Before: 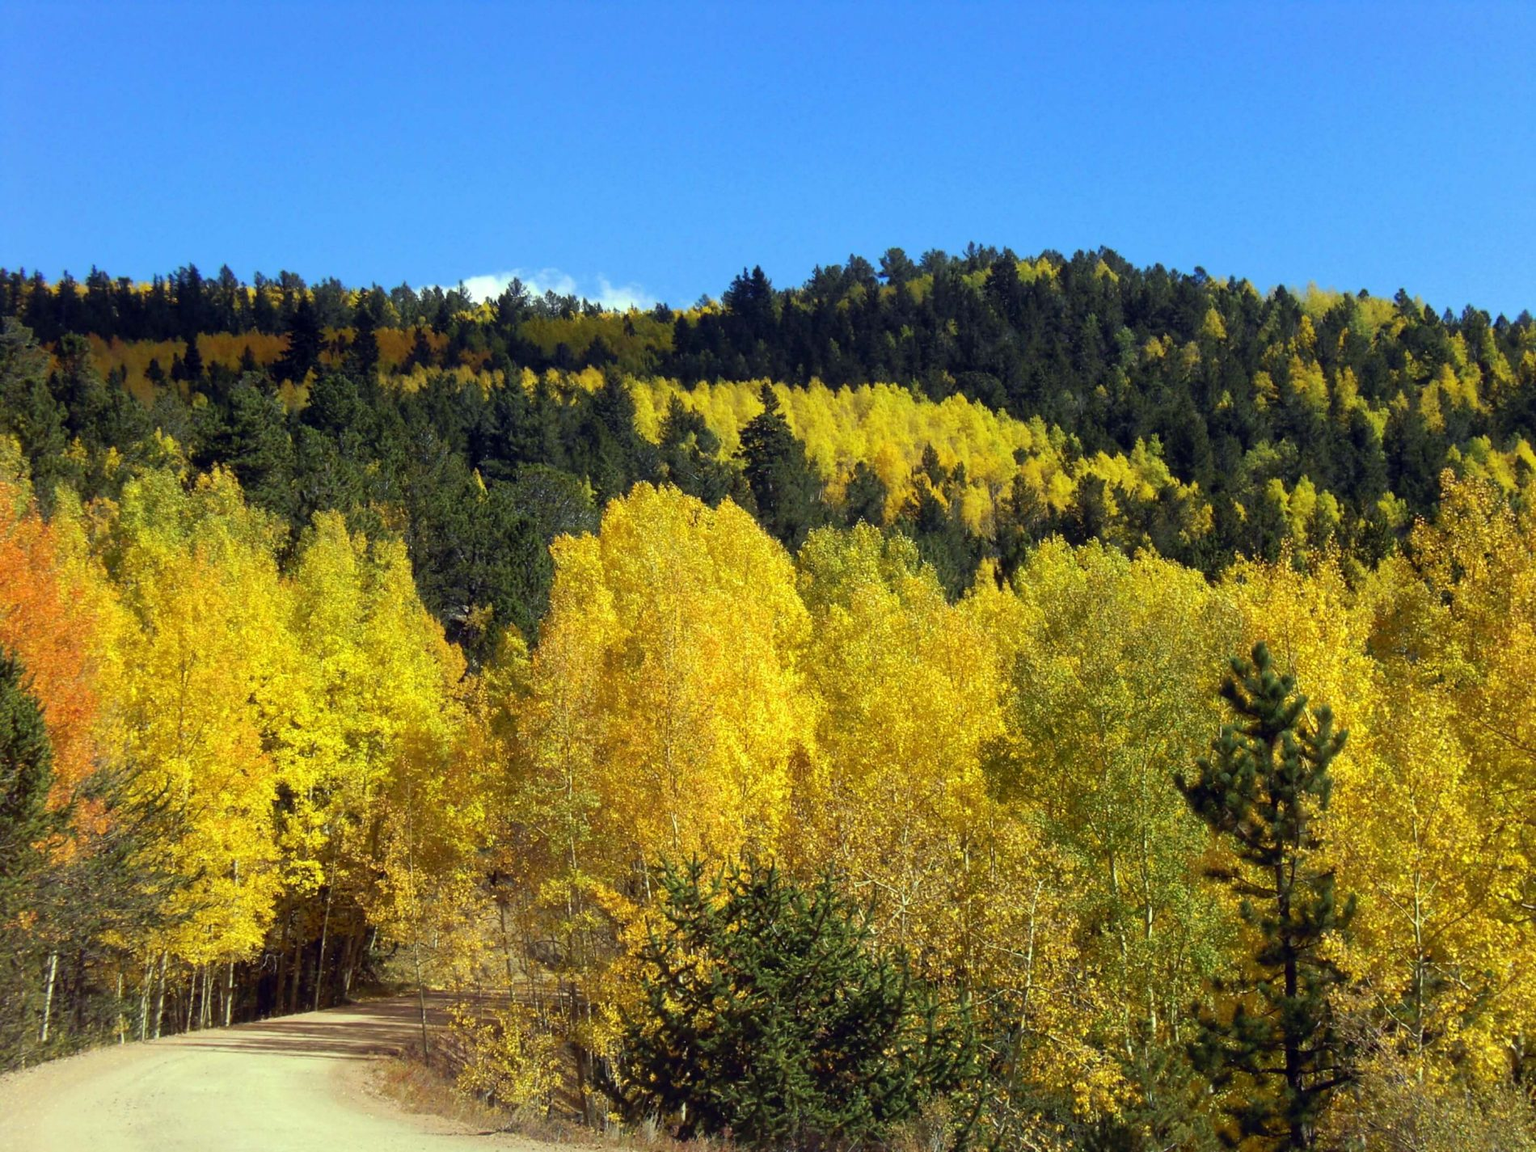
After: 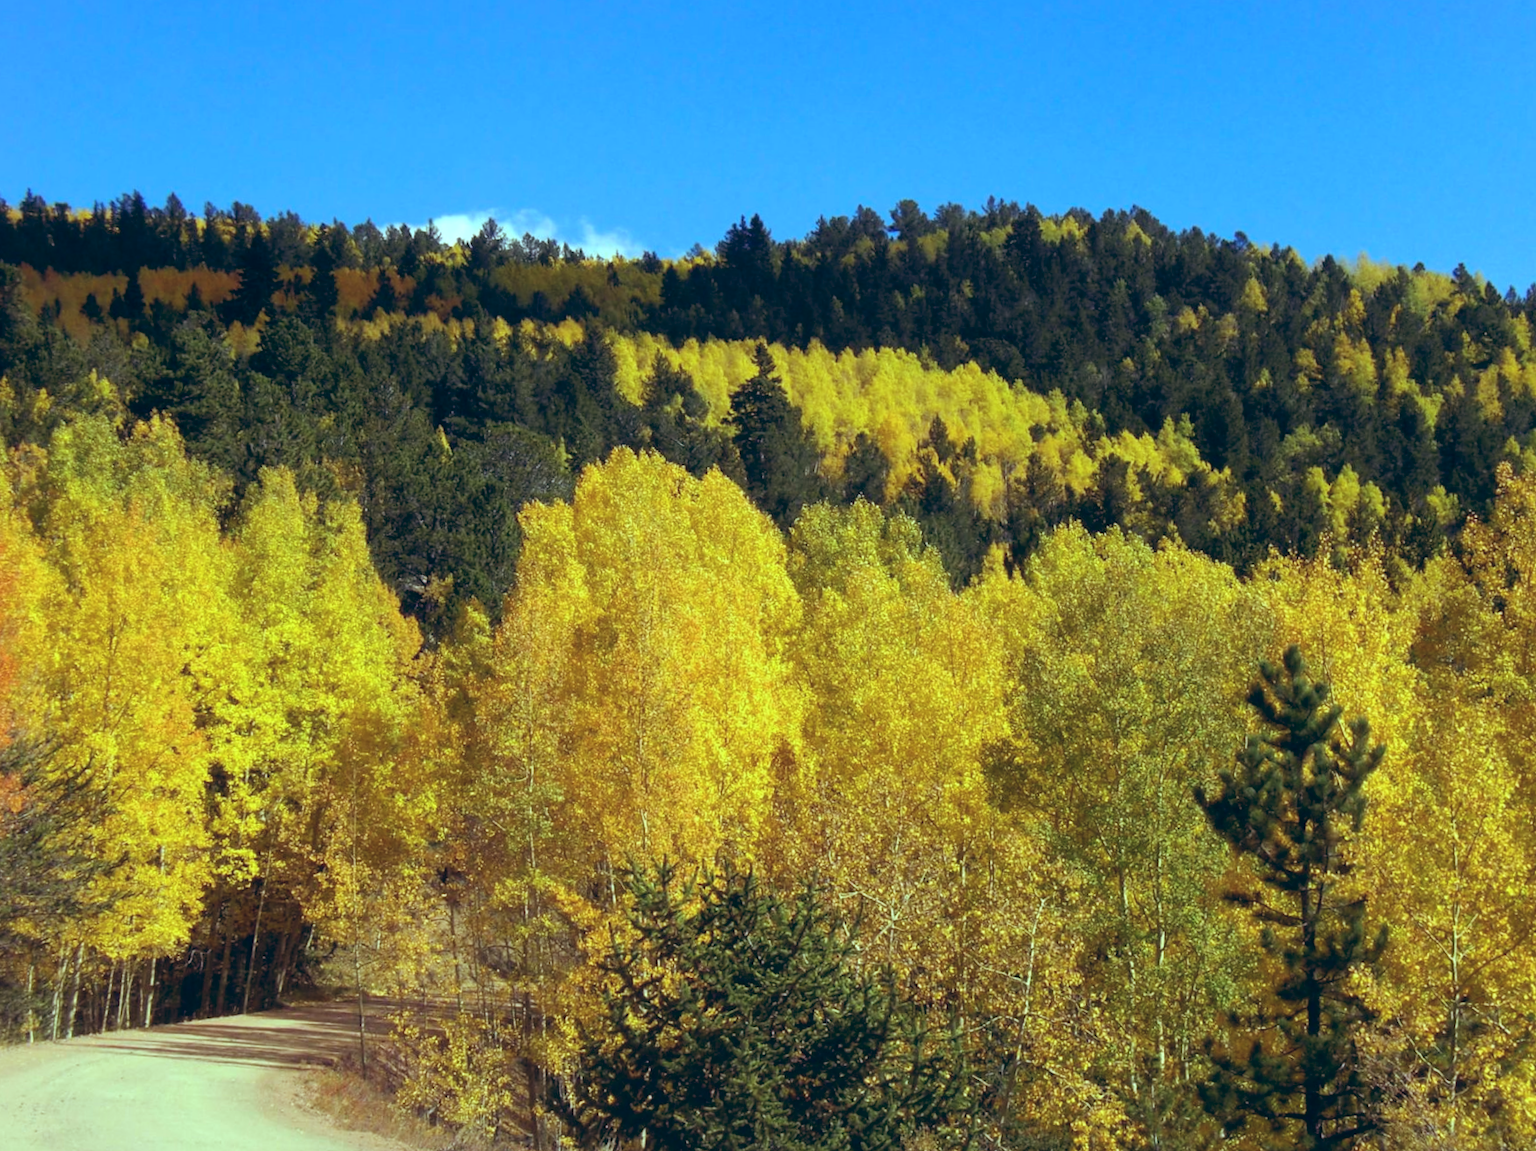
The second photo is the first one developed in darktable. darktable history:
crop and rotate: angle -1.96°, left 3.097%, top 4.154%, right 1.586%, bottom 0.529%
color balance: lift [1.003, 0.993, 1.001, 1.007], gamma [1.018, 1.072, 0.959, 0.928], gain [0.974, 0.873, 1.031, 1.127]
